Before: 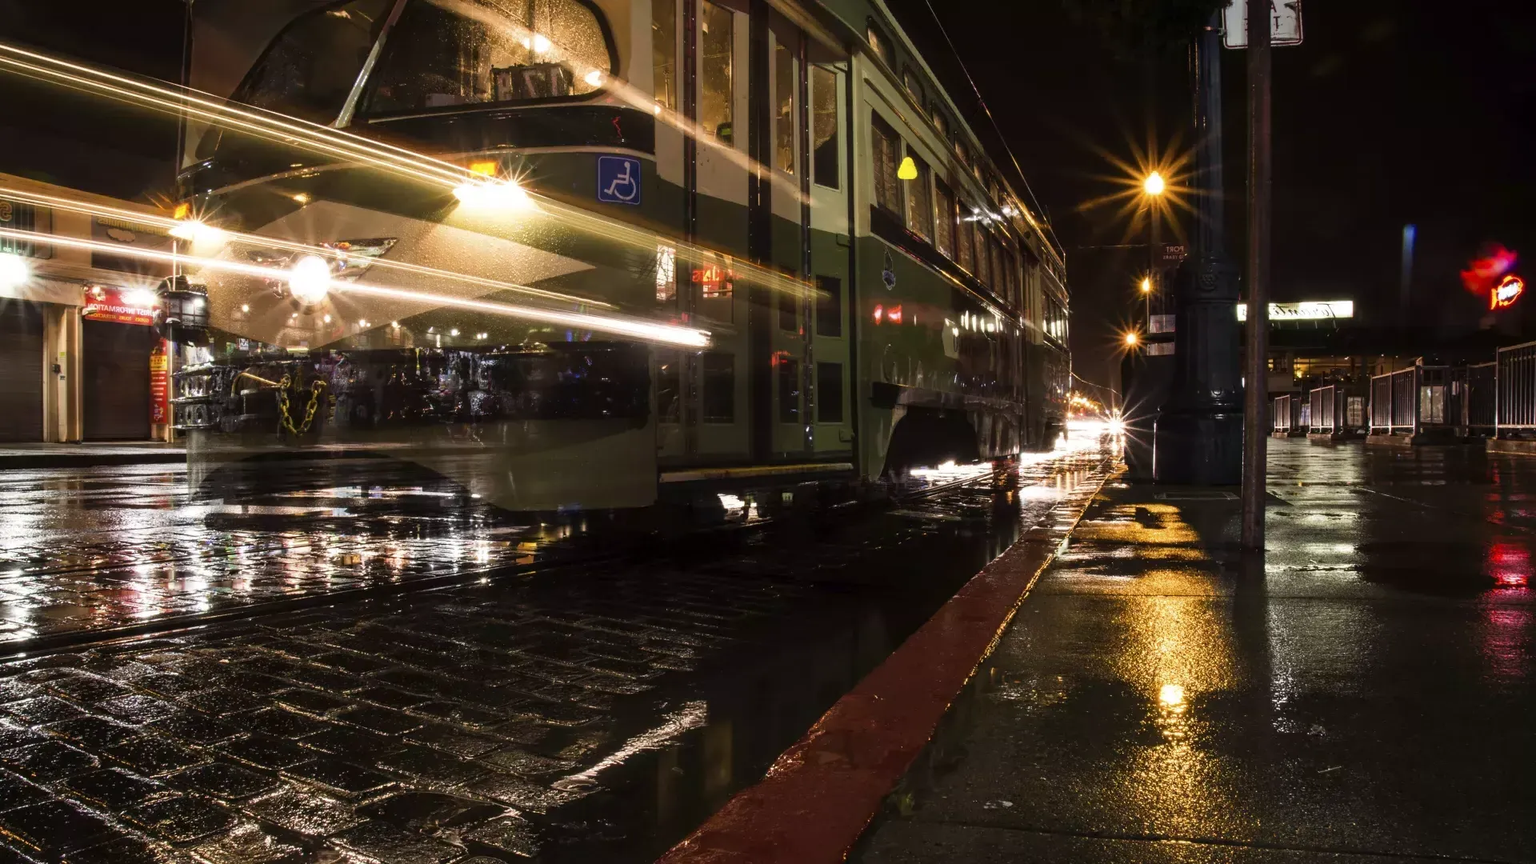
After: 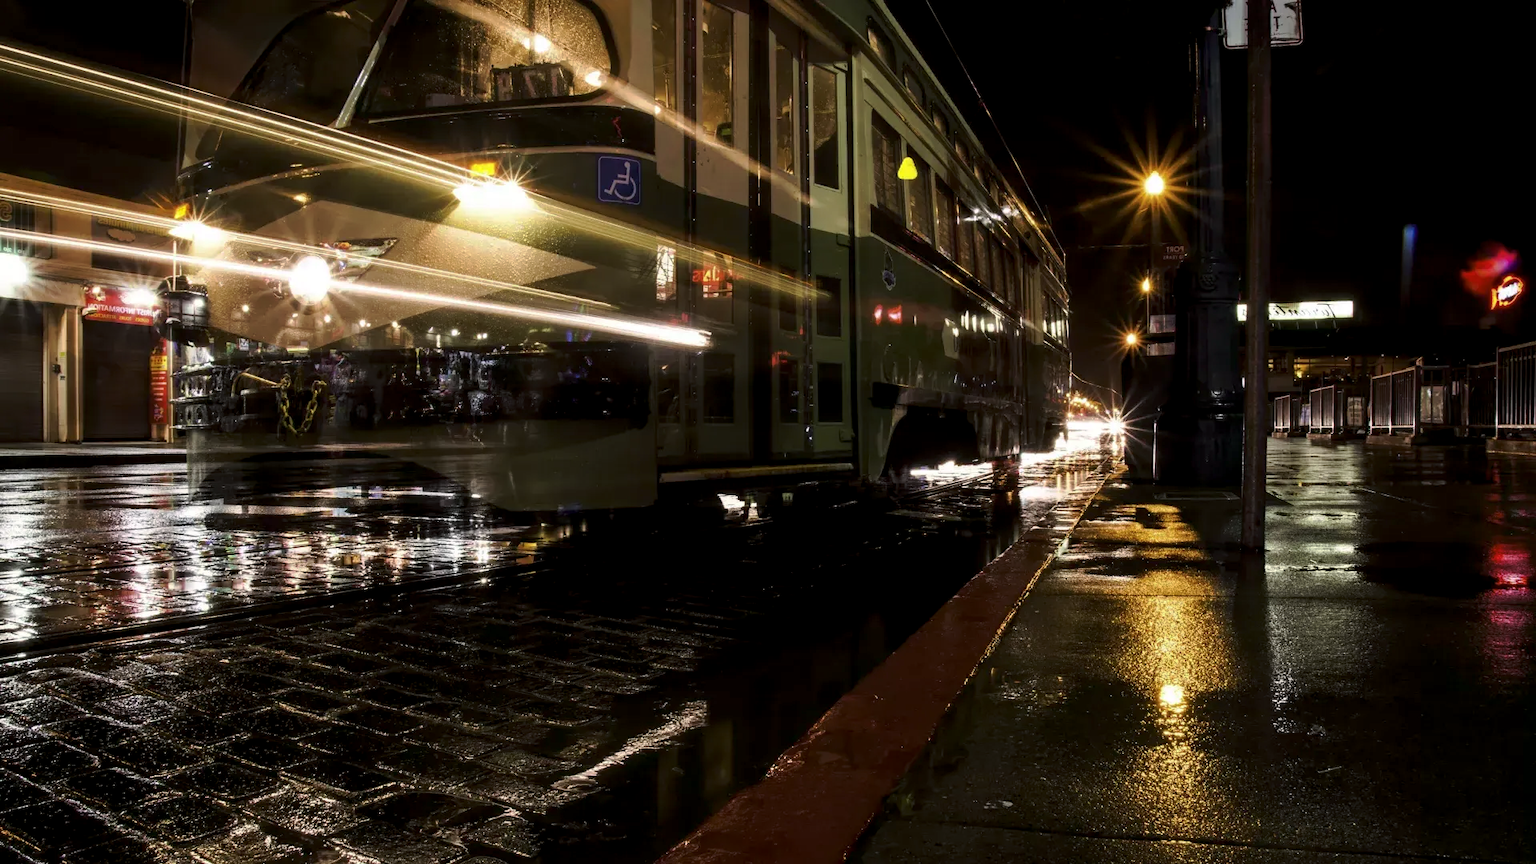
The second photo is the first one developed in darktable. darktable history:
tone curve: curves: ch0 [(0, 0) (0.003, 0.002) (0.011, 0.009) (0.025, 0.021) (0.044, 0.037) (0.069, 0.058) (0.1, 0.084) (0.136, 0.114) (0.177, 0.149) (0.224, 0.188) (0.277, 0.232) (0.335, 0.281) (0.399, 0.341) (0.468, 0.416) (0.543, 0.496) (0.623, 0.574) (0.709, 0.659) (0.801, 0.754) (0.898, 0.876) (1, 1)], preserve colors none
color look up table: target L [79.39, 71.14, 58.87, 43.91, 200.1, 100, 78.08, 67.52, 64.14, 58.03, 53.1, 50.39, 43.03, 36.85, 56.3, 50.74, 41.85, 37.31, 30.15, 18.72, 70.62, 68.26, 51.83, 48.65, 0 ×25], target a [-1.004, -21.15, -36.47, -12.91, -0.013, 0, -2.046, 12.82, 15.55, 32.11, -0.298, 45.47, 47.36, 15.55, 8.521, 44.77, 9.629, -0.229, 24.37, 0.144, -25.04, -0.867, -17.42, -2.983, 0 ×25], target b [-0.681, 50.65, 27.49, 21.41, 0.166, -0.004, 64.93, 60.11, 13.1, 54.21, -0.2, 12.26, 25.38, 15.24, -21.49, -14.41, -42.44, -1.183, -21.39, -1.189, -1.94, -0.986, -24.8, -23.04, 0 ×25], num patches 24
